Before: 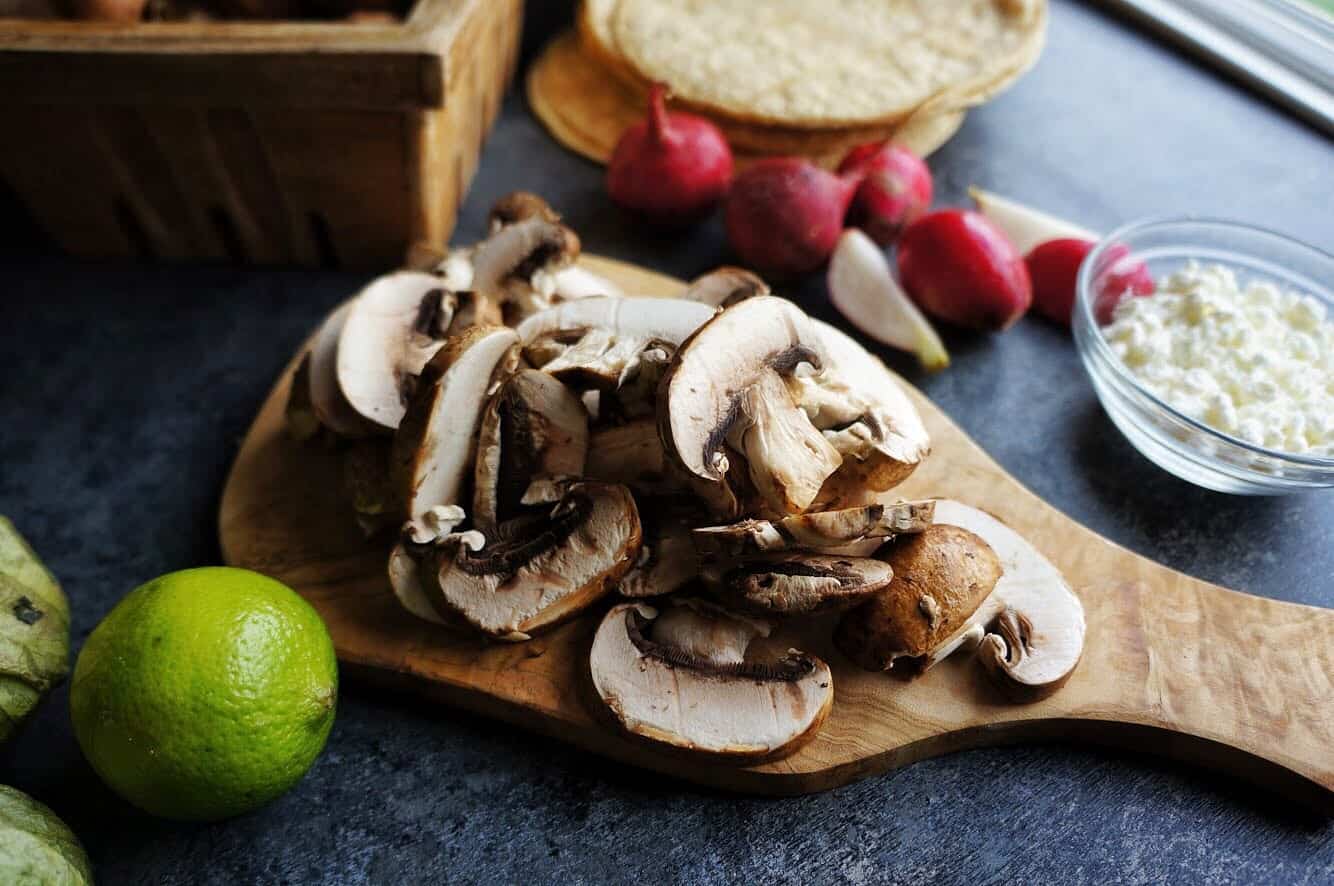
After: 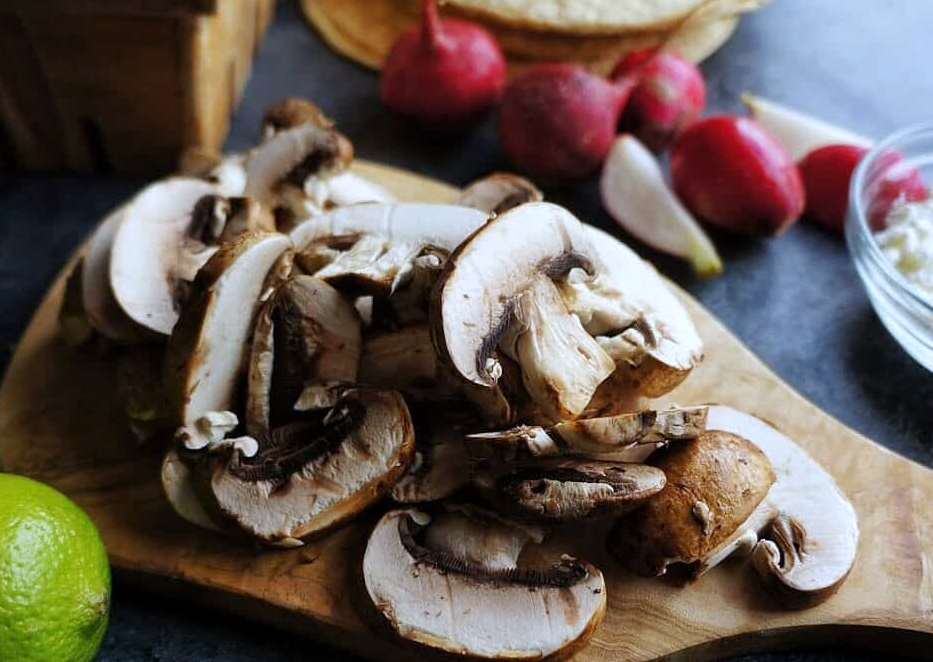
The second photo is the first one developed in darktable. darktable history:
white balance: red 0.954, blue 1.079
crop and rotate: left 17.046%, top 10.659%, right 12.989%, bottom 14.553%
